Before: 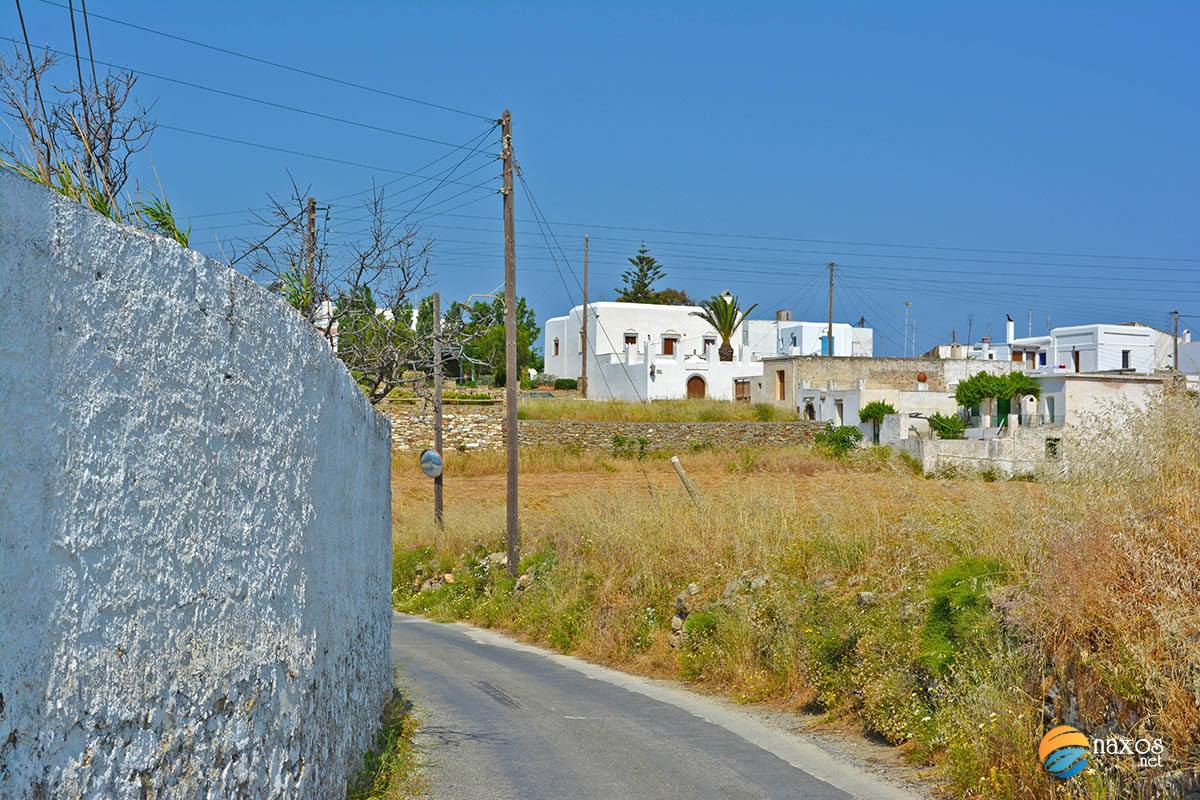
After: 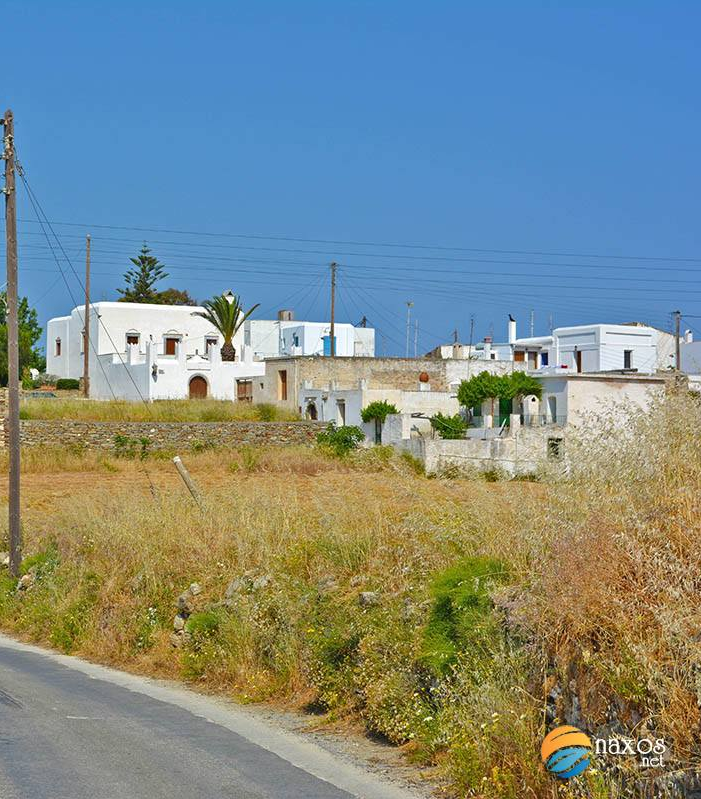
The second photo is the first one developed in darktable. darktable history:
crop: left 41.531%
